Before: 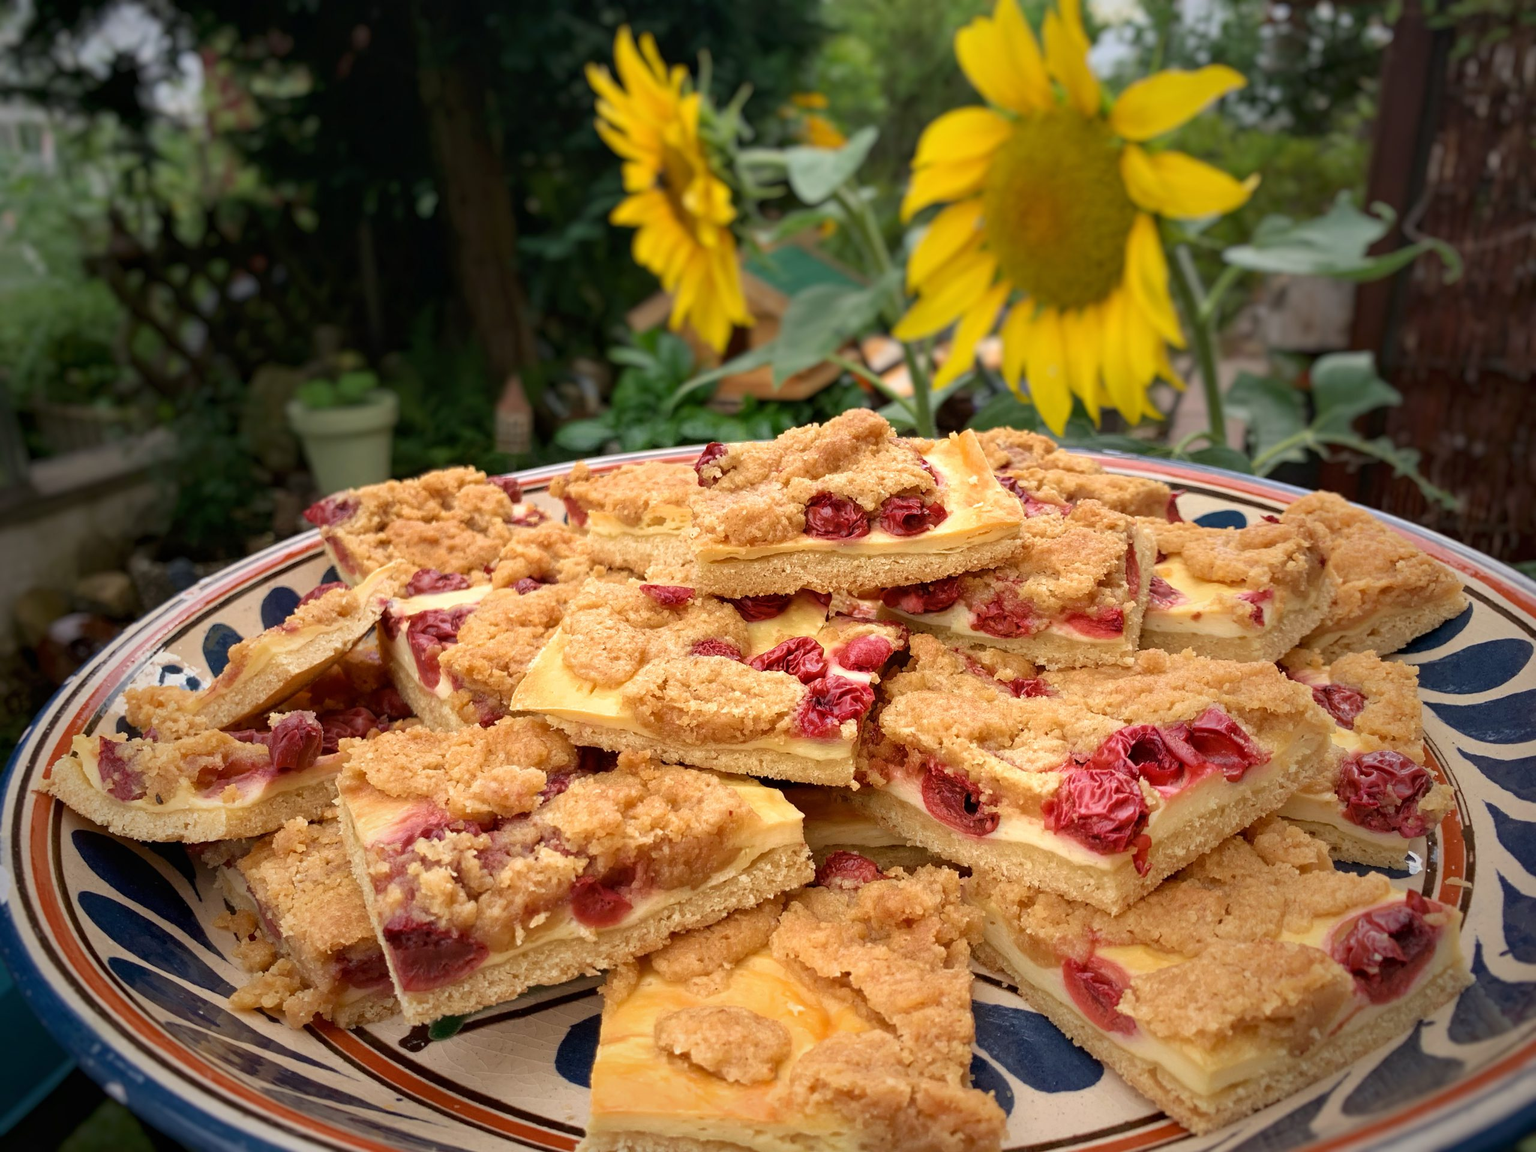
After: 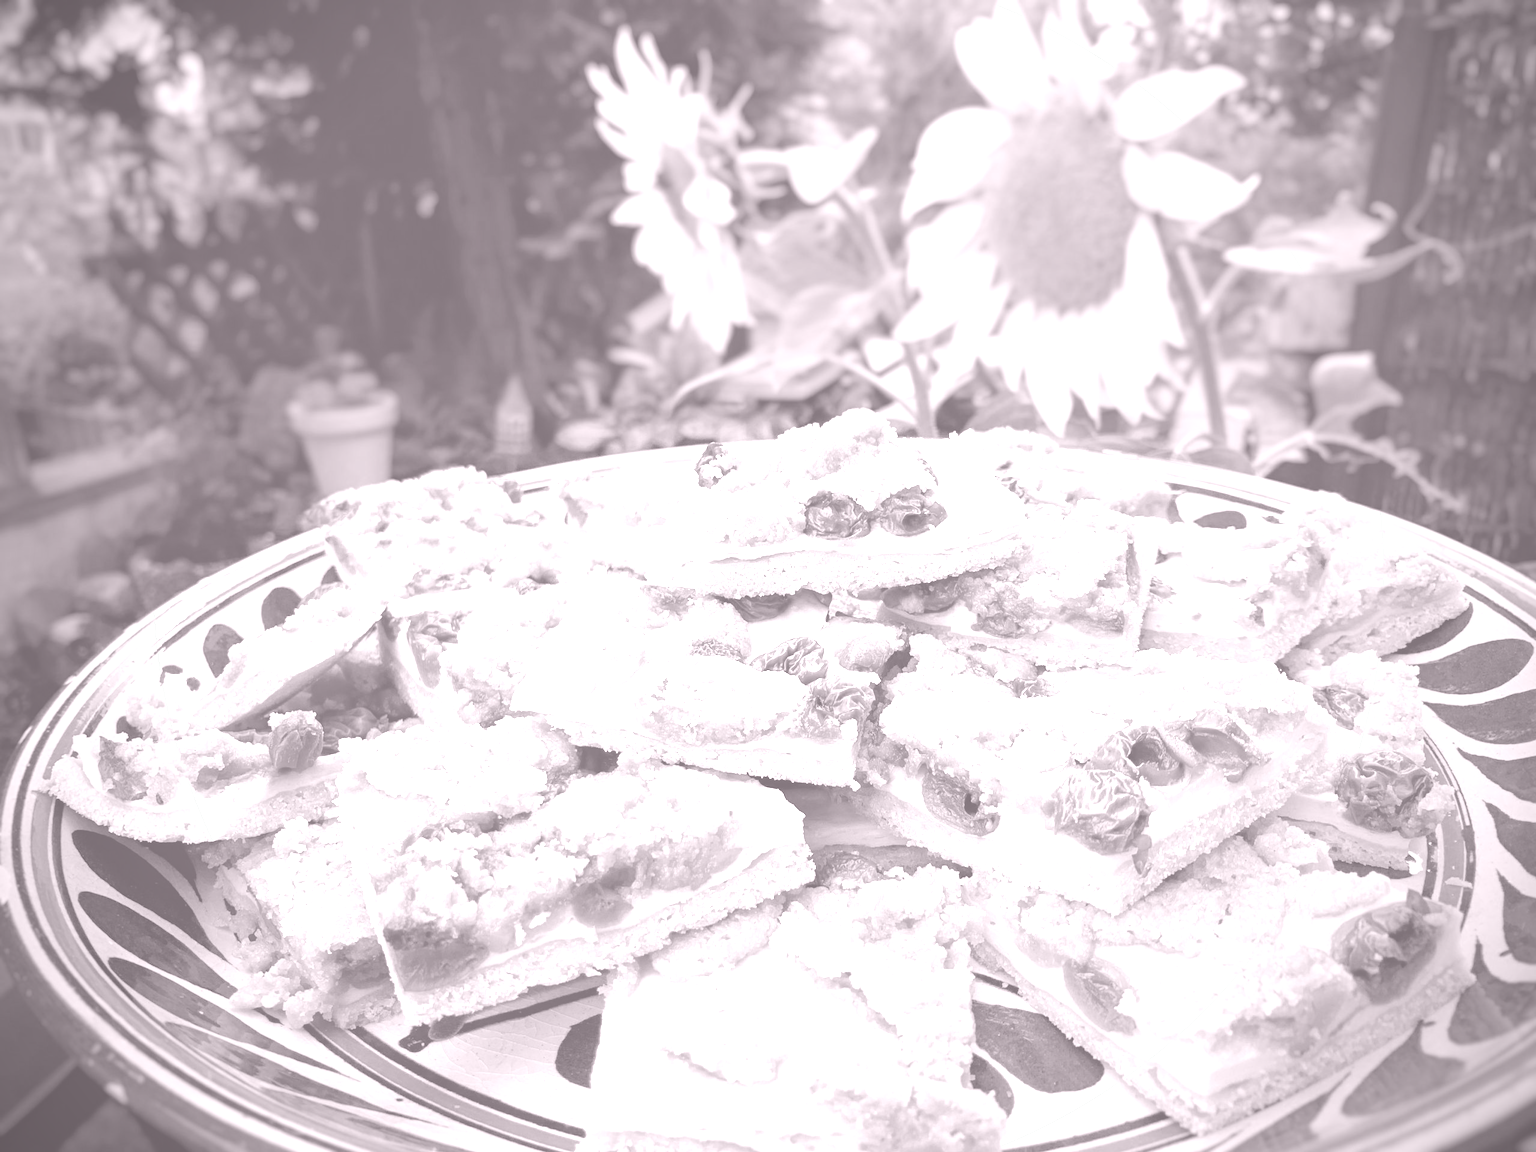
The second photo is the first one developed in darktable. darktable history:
colorize: hue 25.2°, saturation 83%, source mix 82%, lightness 79%, version 1
vignetting: saturation 0, unbound false
